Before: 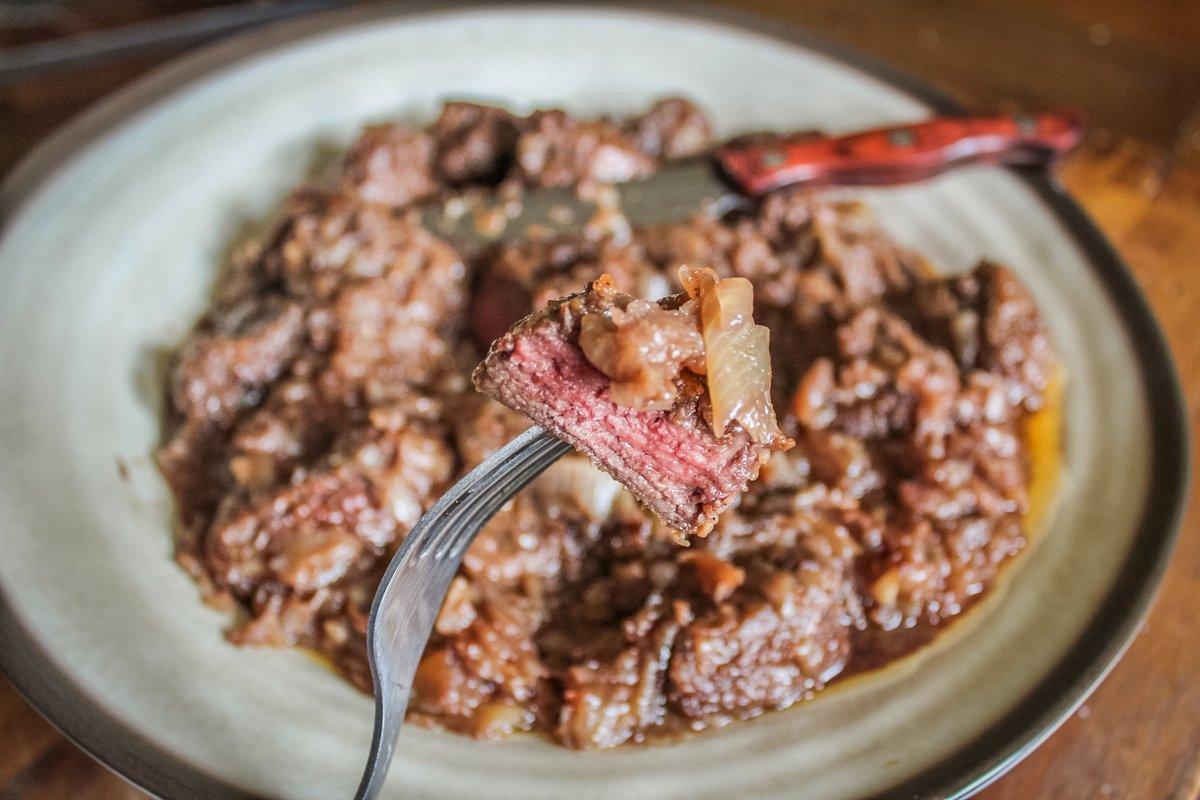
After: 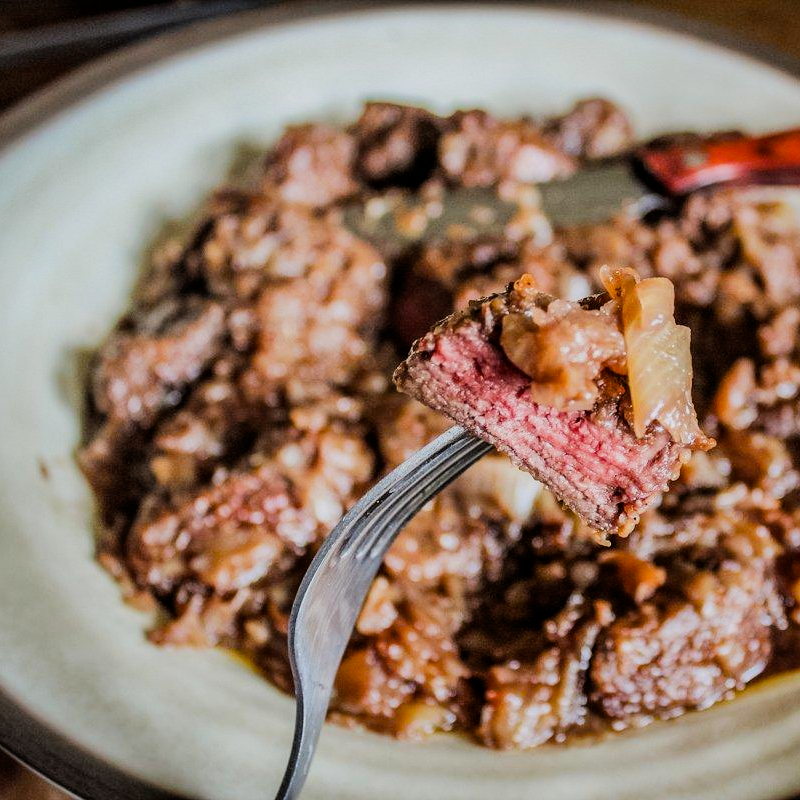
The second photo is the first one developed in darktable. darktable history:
crop and rotate: left 6.617%, right 26.717%
filmic rgb: black relative exposure -5 EV, hardness 2.88, contrast 1.3, highlights saturation mix -10%
color balance rgb: linear chroma grading › shadows -8%, linear chroma grading › global chroma 10%, perceptual saturation grading › global saturation 2%, perceptual saturation grading › highlights -2%, perceptual saturation grading › mid-tones 4%, perceptual saturation grading › shadows 8%, perceptual brilliance grading › global brilliance 2%, perceptual brilliance grading › highlights -4%, global vibrance 16%, saturation formula JzAzBz (2021)
